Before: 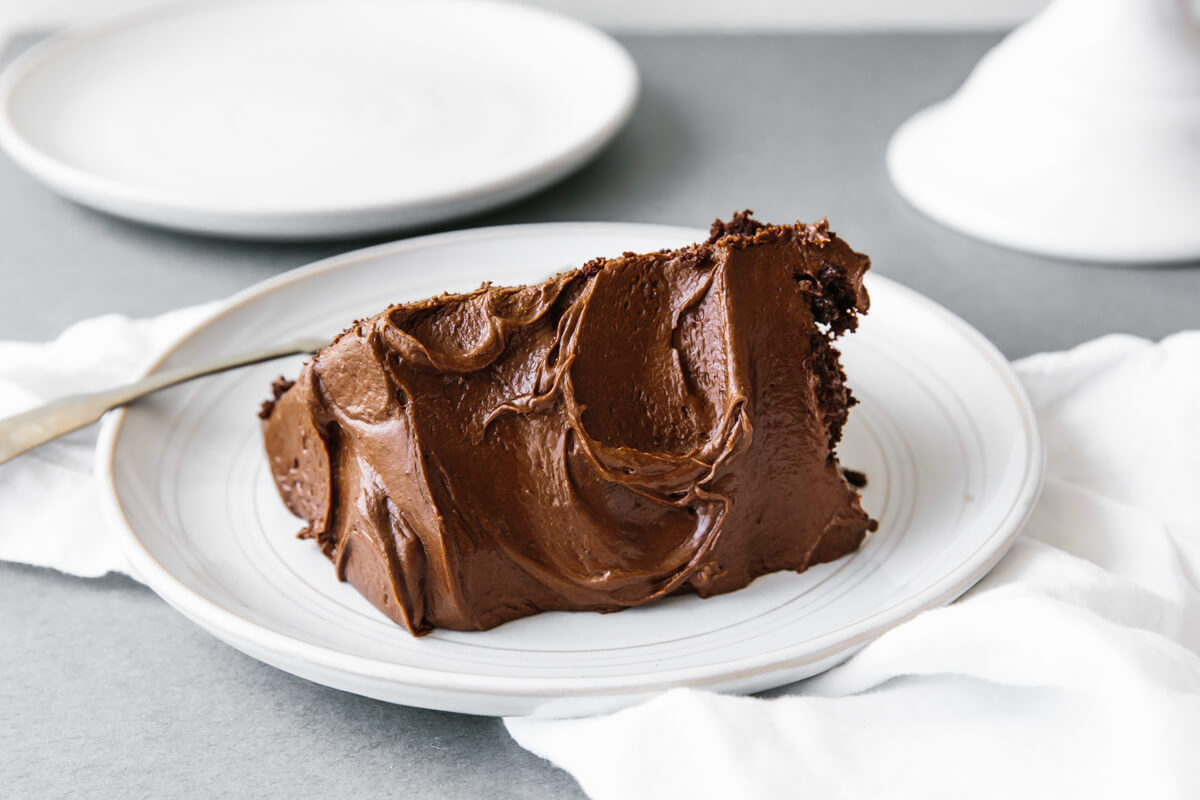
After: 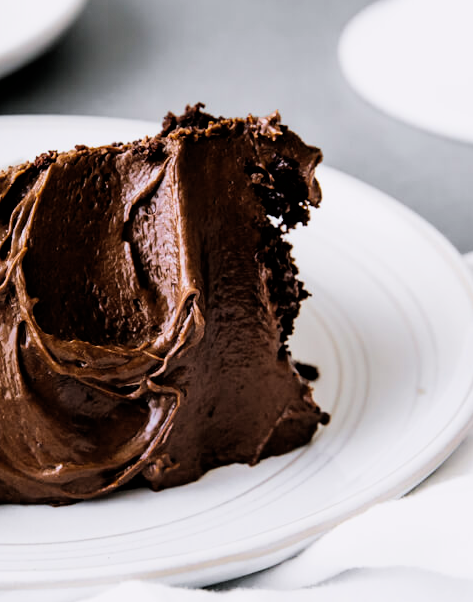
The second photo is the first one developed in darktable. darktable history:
white balance: red 1.009, blue 1.027
crop: left 45.721%, top 13.393%, right 14.118%, bottom 10.01%
filmic rgb: black relative exposure -4 EV, white relative exposure 3 EV, hardness 3.02, contrast 1.4
